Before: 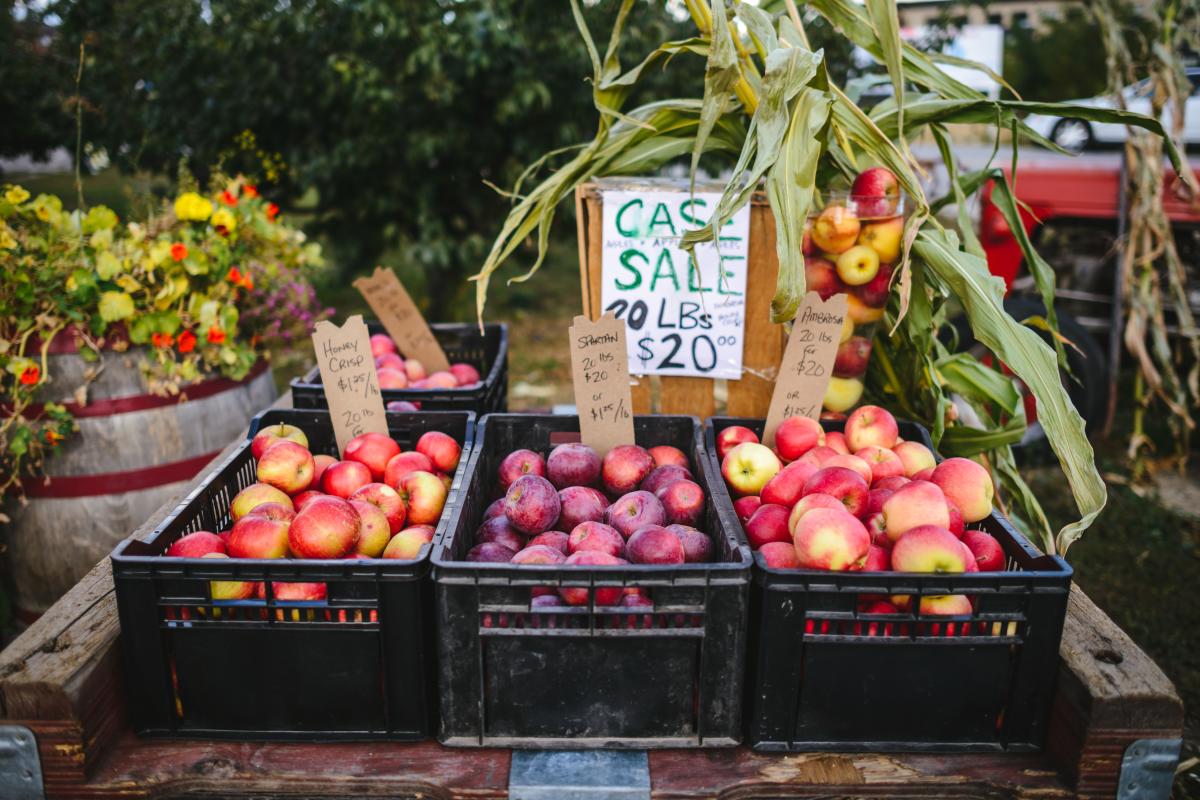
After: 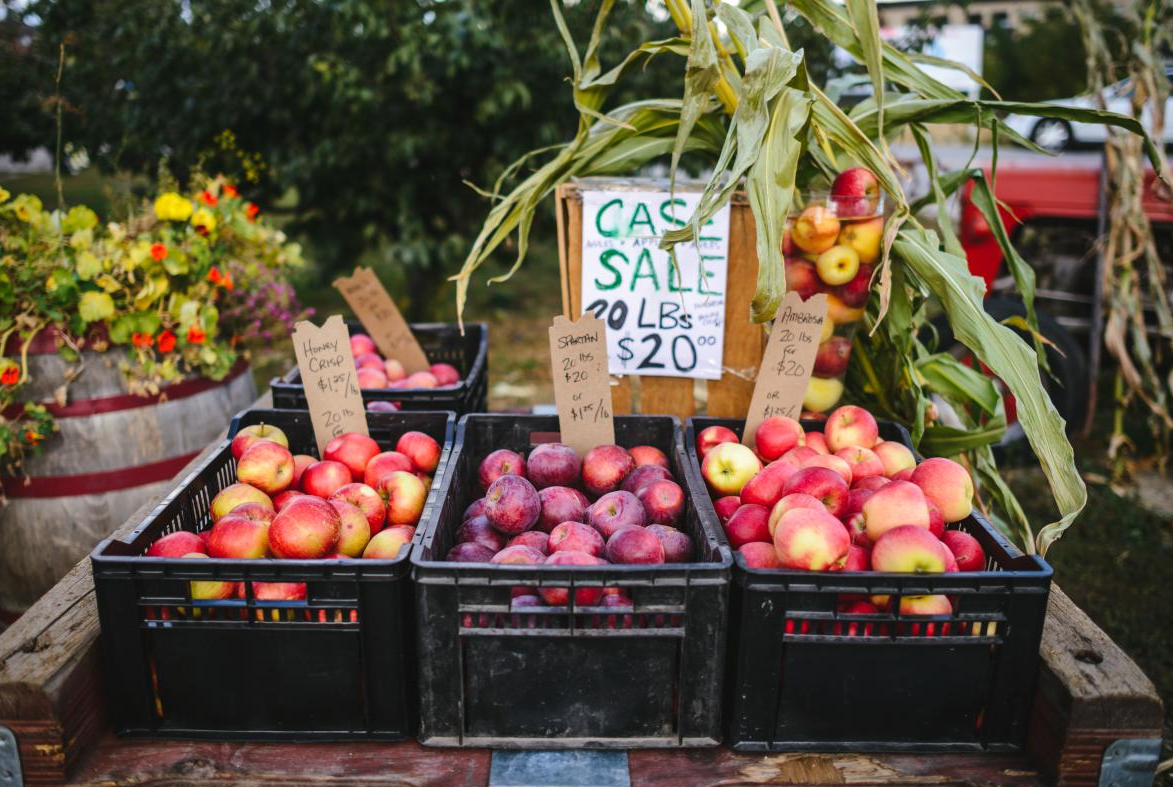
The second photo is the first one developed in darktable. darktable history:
crop and rotate: left 1.699%, right 0.546%, bottom 1.619%
